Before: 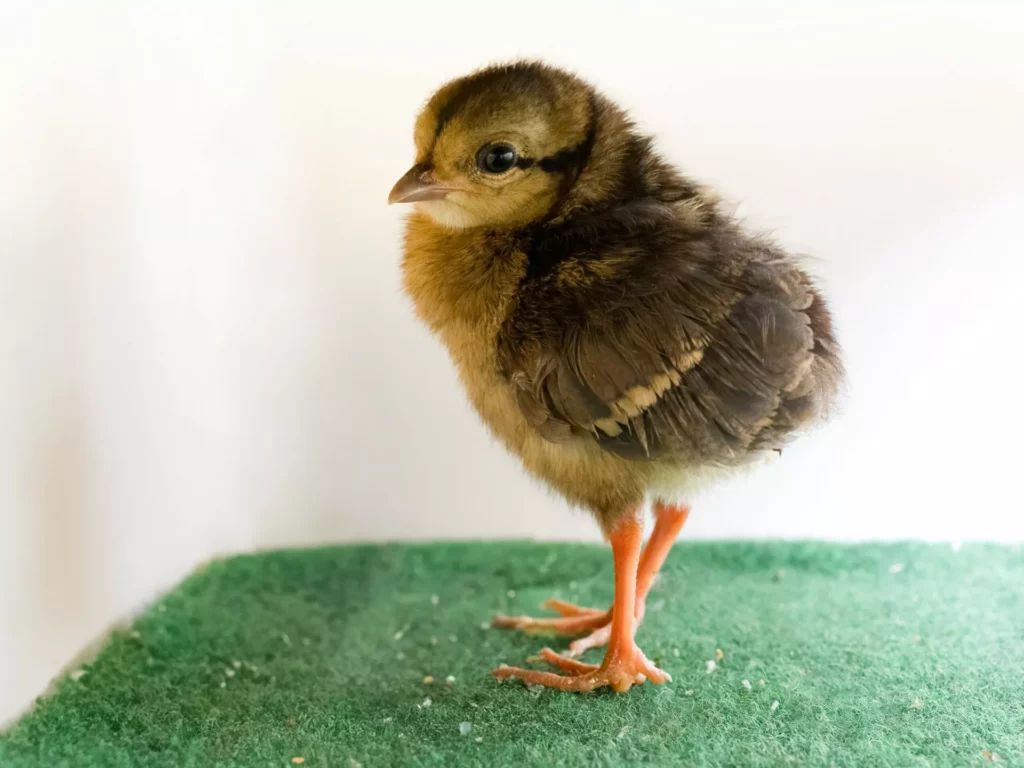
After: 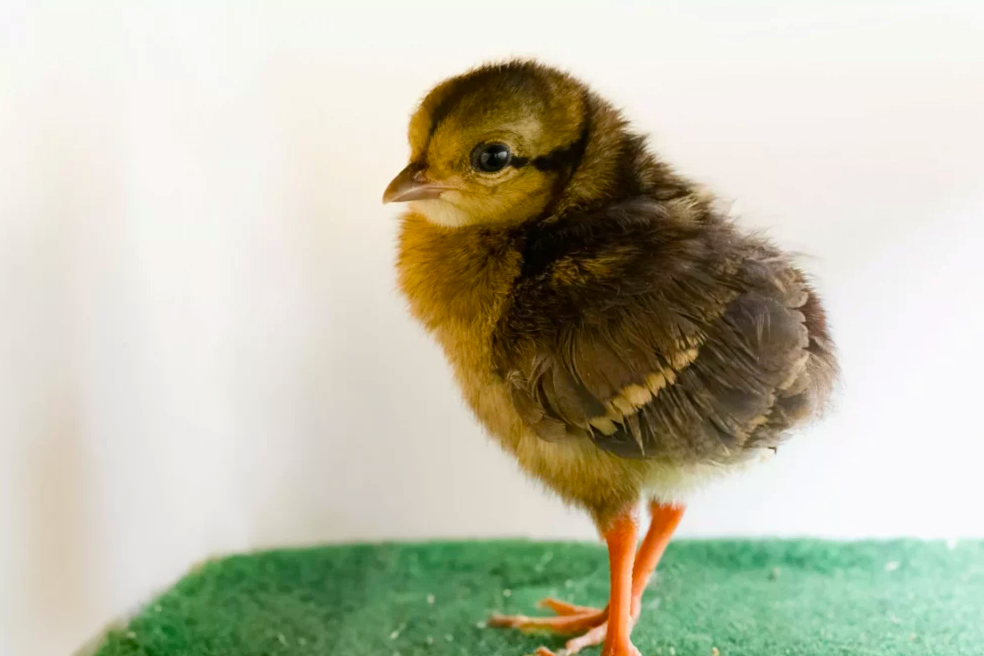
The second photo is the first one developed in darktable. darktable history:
crop and rotate: angle 0.2°, left 0.275%, right 3.127%, bottom 14.18%
color balance rgb: linear chroma grading › shadows -8%, linear chroma grading › global chroma 10%, perceptual saturation grading › global saturation 2%, perceptual saturation grading › highlights -2%, perceptual saturation grading › mid-tones 4%, perceptual saturation grading › shadows 8%, perceptual brilliance grading › global brilliance 2%, perceptual brilliance grading › highlights -4%, global vibrance 16%, saturation formula JzAzBz (2021)
